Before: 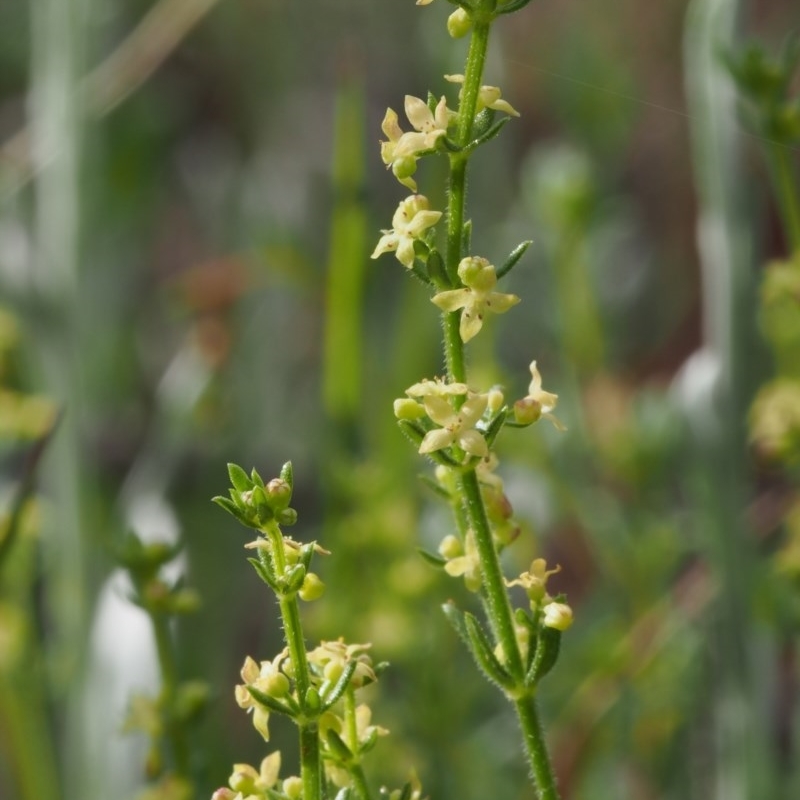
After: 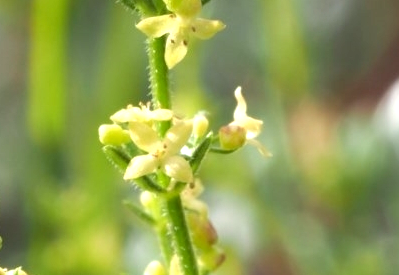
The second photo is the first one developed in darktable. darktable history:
crop: left 36.895%, top 34.371%, right 13.109%, bottom 31.144%
exposure: black level correction 0.001, exposure 1 EV, compensate highlight preservation false
